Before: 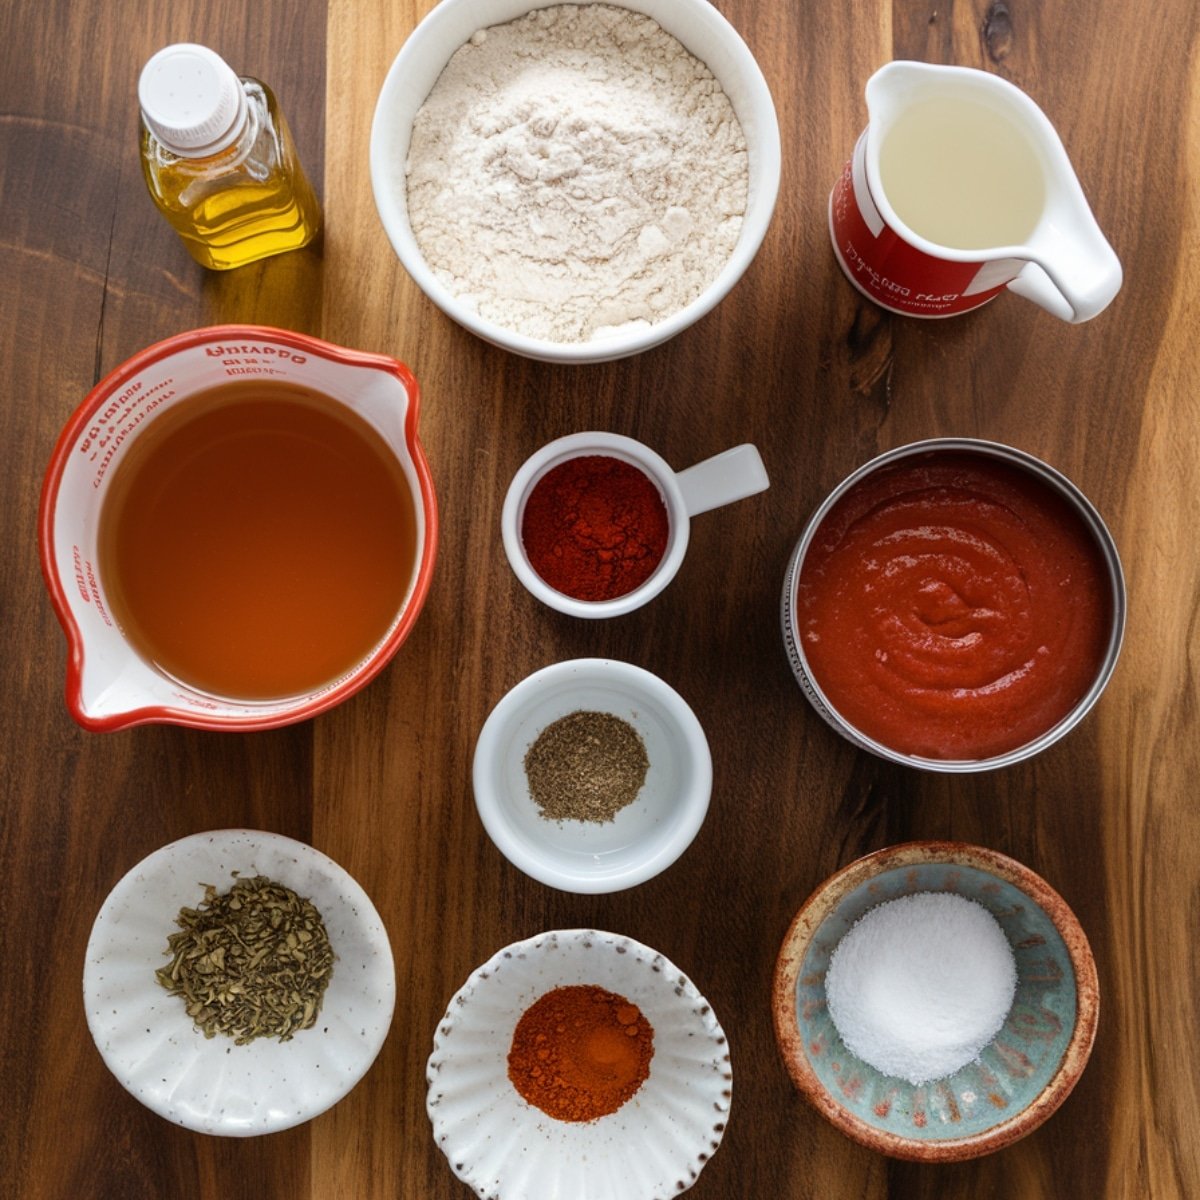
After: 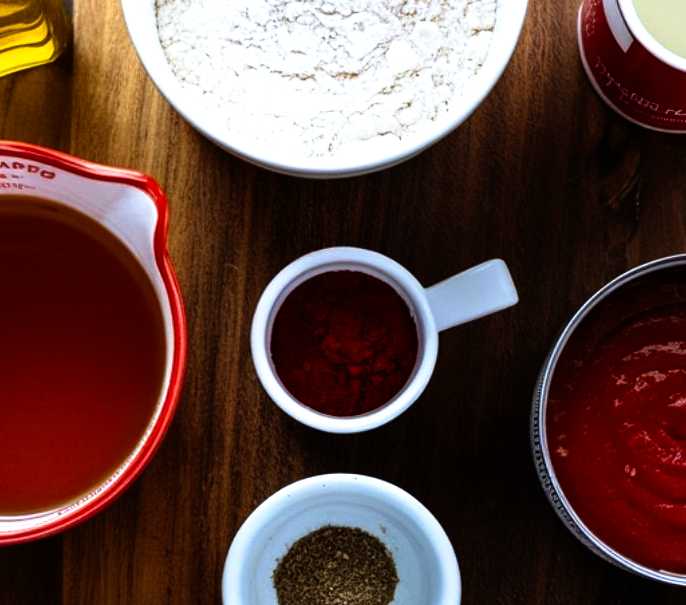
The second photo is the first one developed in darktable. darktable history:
white balance: red 0.924, blue 1.095
crop: left 20.932%, top 15.471%, right 21.848%, bottom 34.081%
tone curve: curves: ch0 [(0, 0) (0.003, 0.001) (0.011, 0.002) (0.025, 0.002) (0.044, 0.006) (0.069, 0.01) (0.1, 0.017) (0.136, 0.023) (0.177, 0.038) (0.224, 0.066) (0.277, 0.118) (0.335, 0.185) (0.399, 0.264) (0.468, 0.365) (0.543, 0.475) (0.623, 0.606) (0.709, 0.759) (0.801, 0.923) (0.898, 0.999) (1, 1)], preserve colors none
